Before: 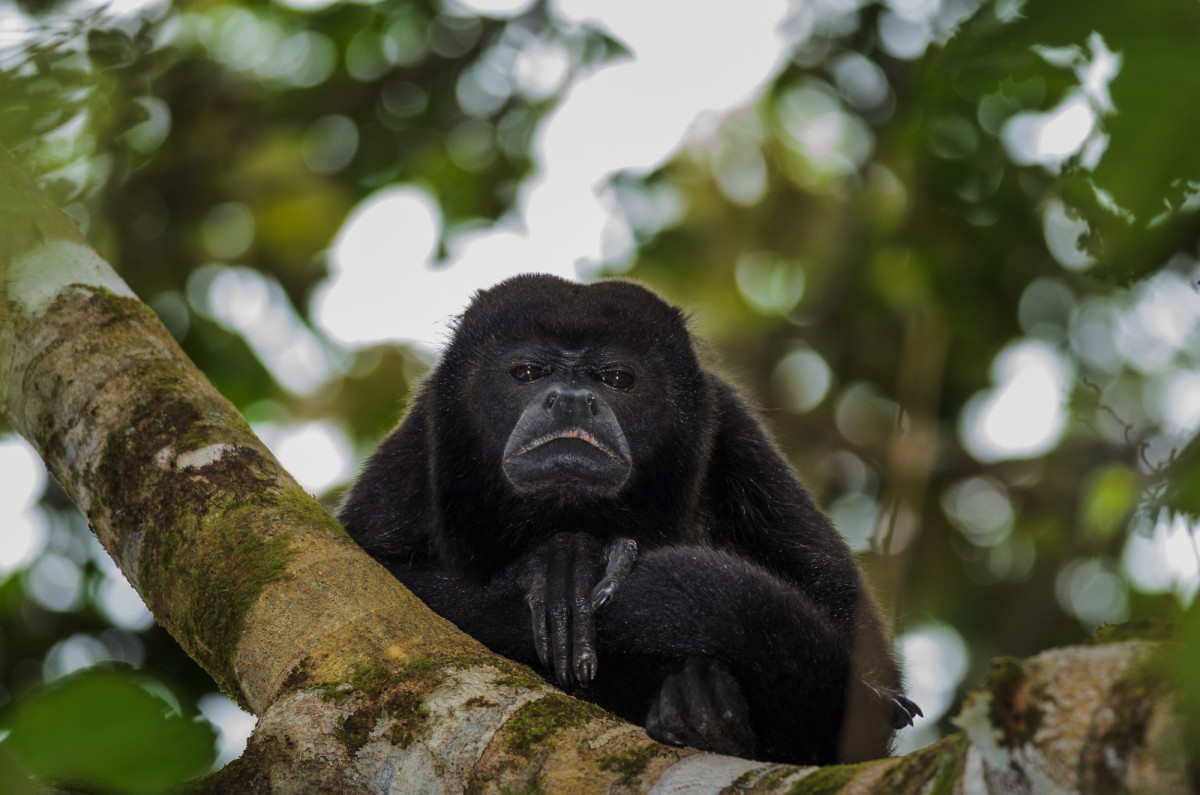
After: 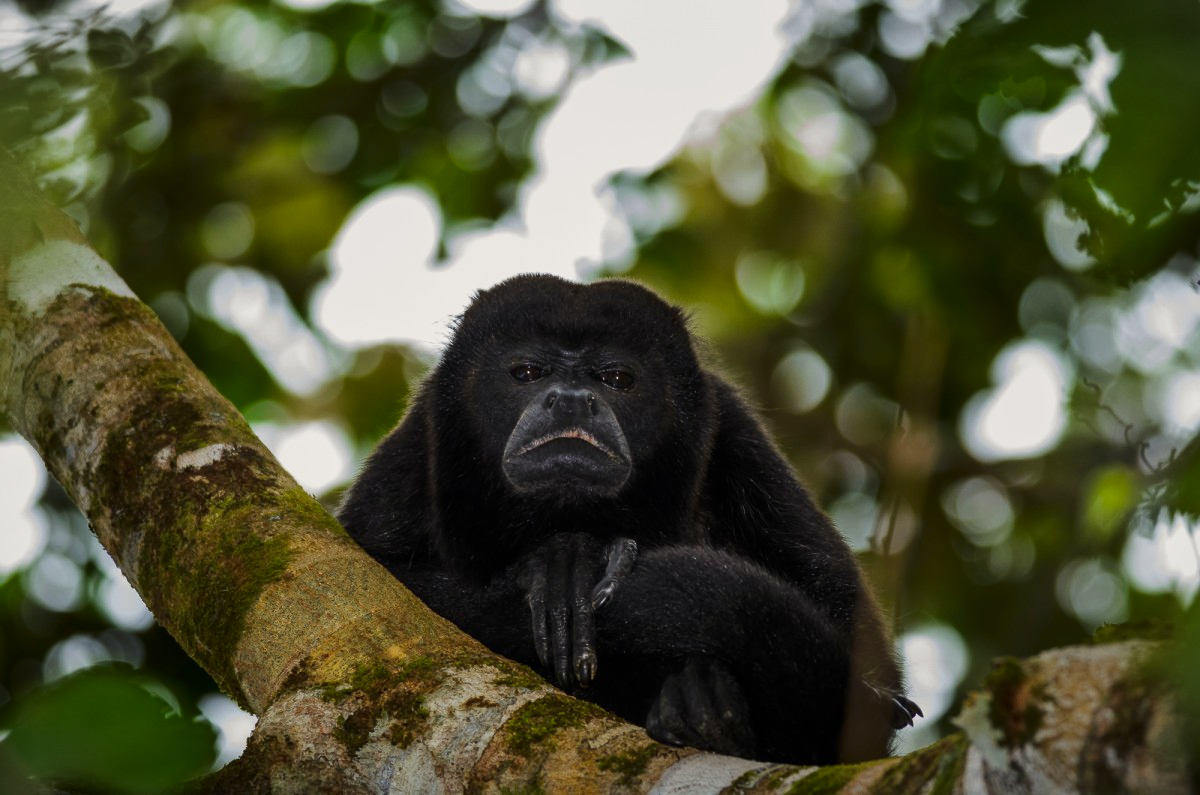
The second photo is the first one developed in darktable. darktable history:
white balance: red 1.009, blue 0.985
vignetting: fall-off start 100%, brightness -0.282, width/height ratio 1.31
contrast brightness saturation: contrast 0.13, brightness -0.05, saturation 0.16
